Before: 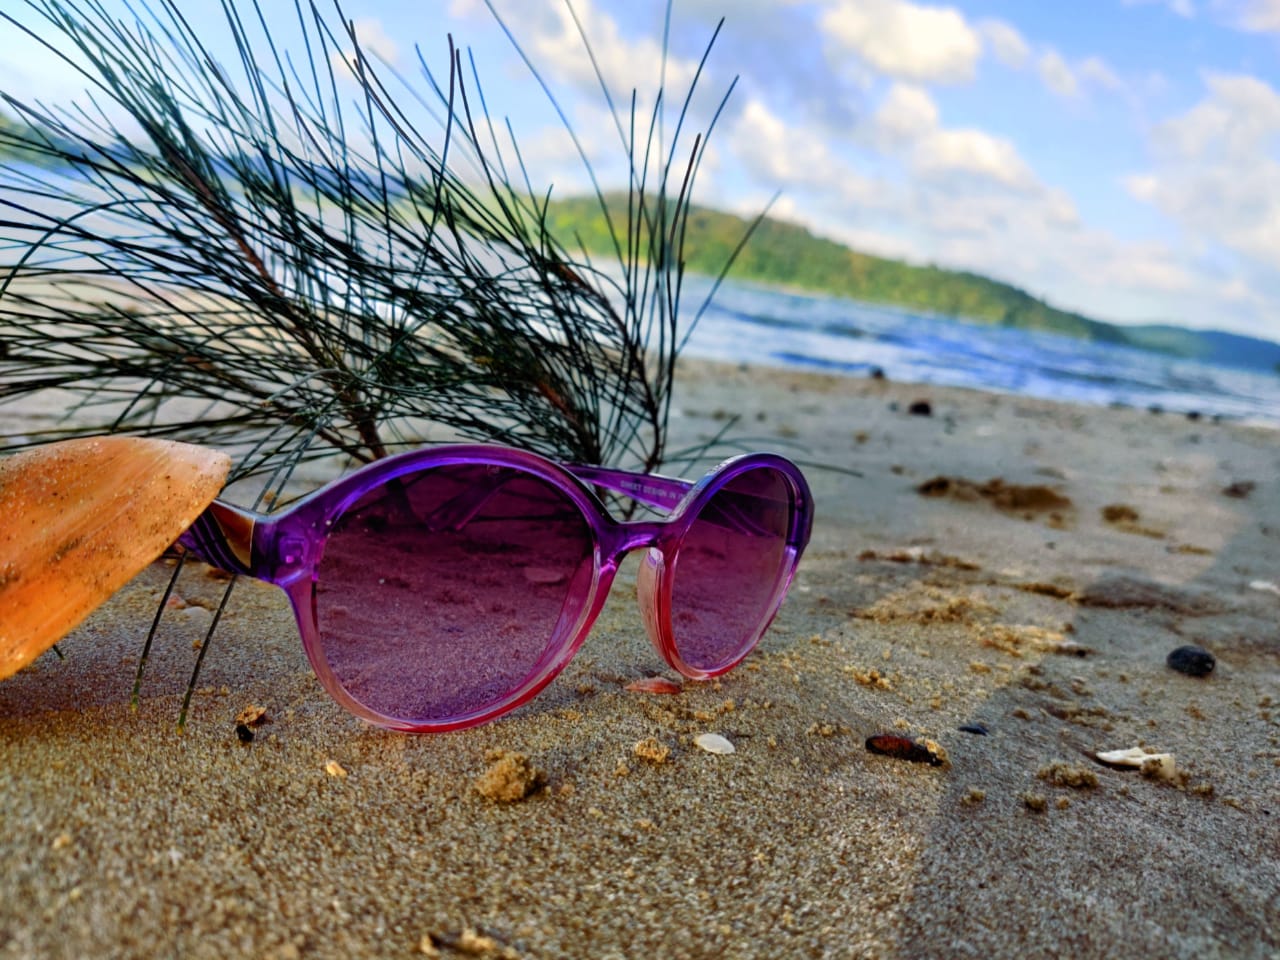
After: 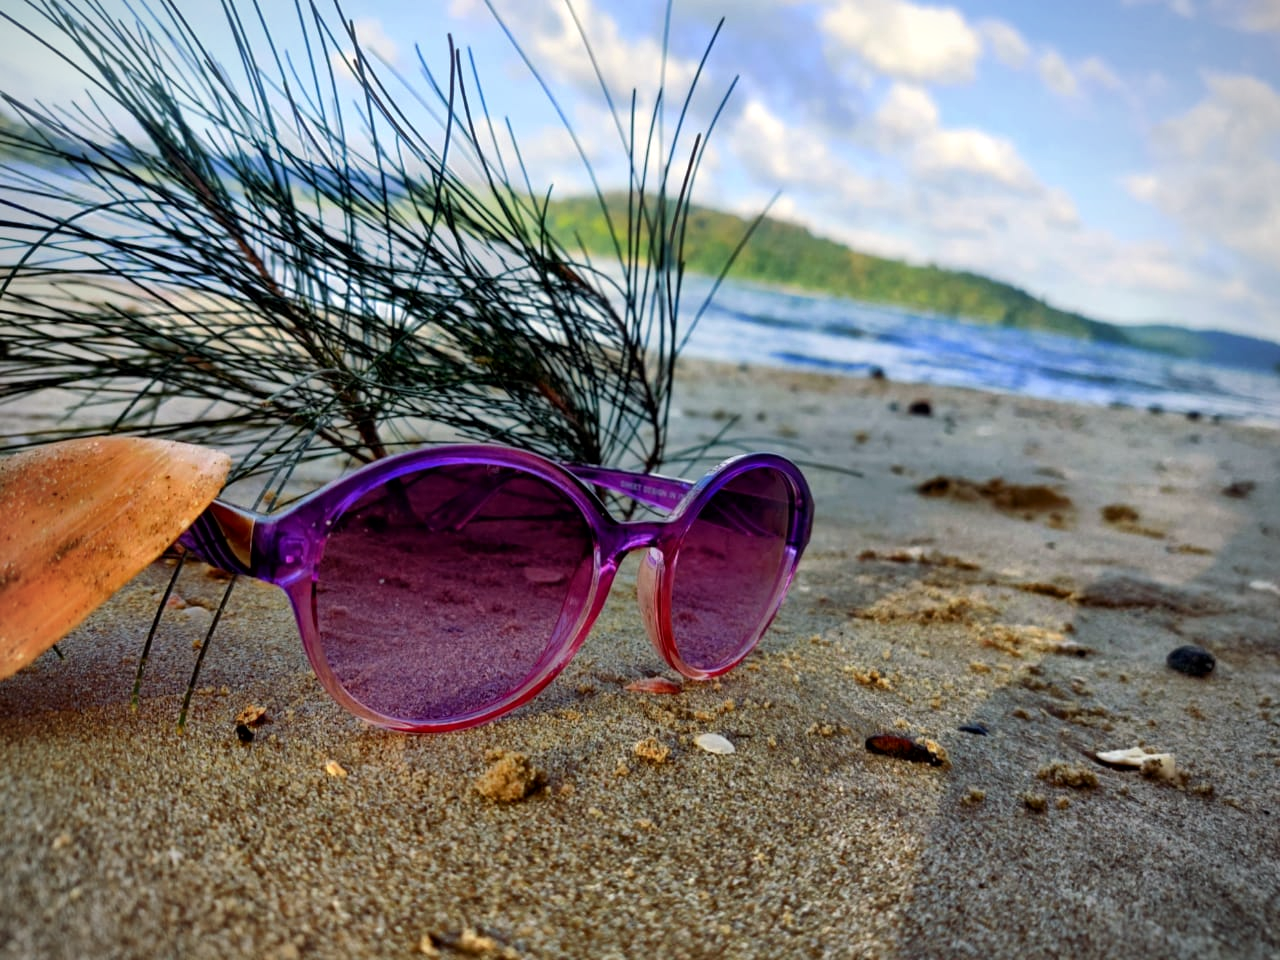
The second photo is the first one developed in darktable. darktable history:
vignetting: fall-off radius 60.92%
local contrast: mode bilateral grid, contrast 20, coarseness 50, detail 120%, midtone range 0.2
